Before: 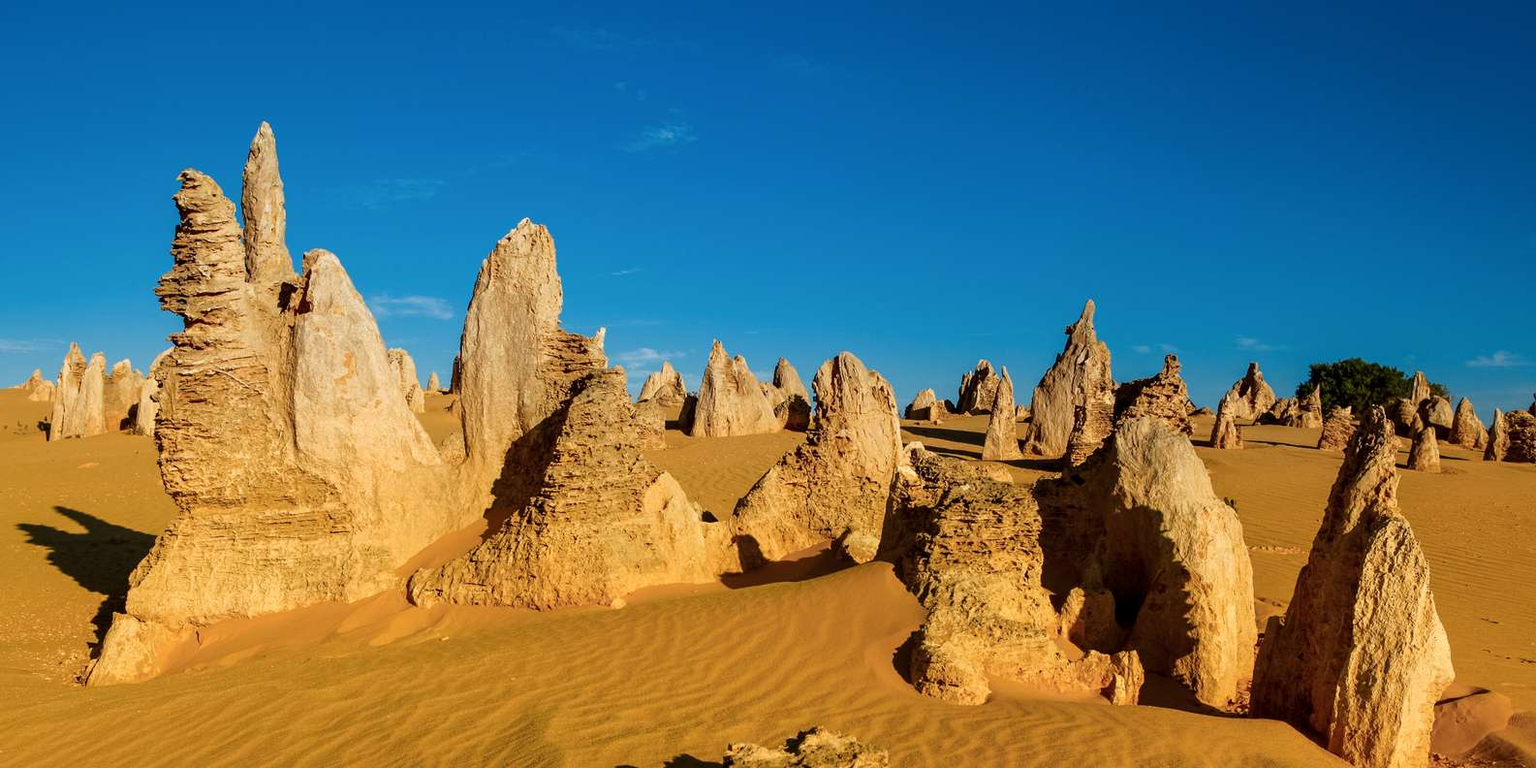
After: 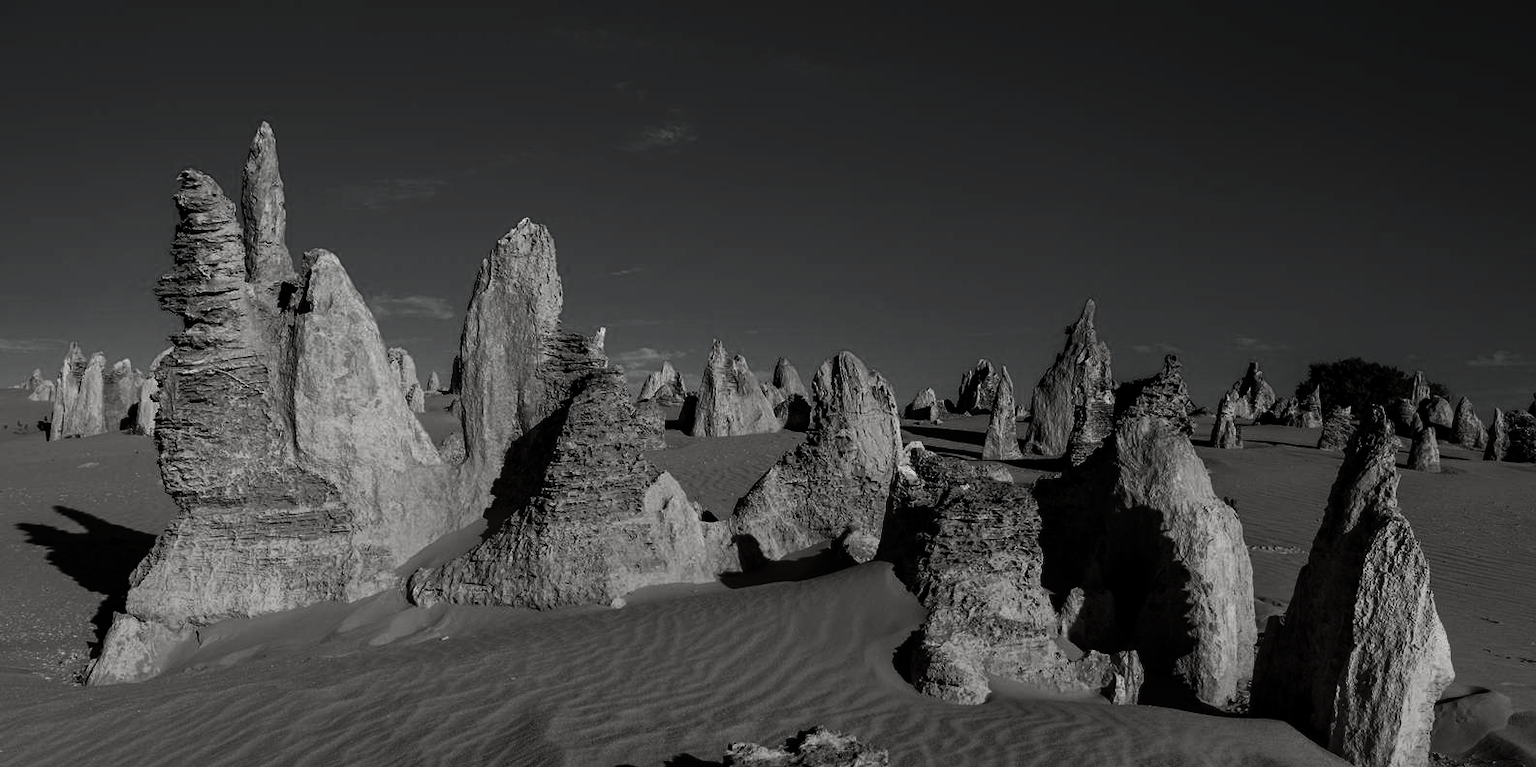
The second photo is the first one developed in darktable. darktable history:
contrast brightness saturation: contrast -0.029, brightness -0.589, saturation -0.985
